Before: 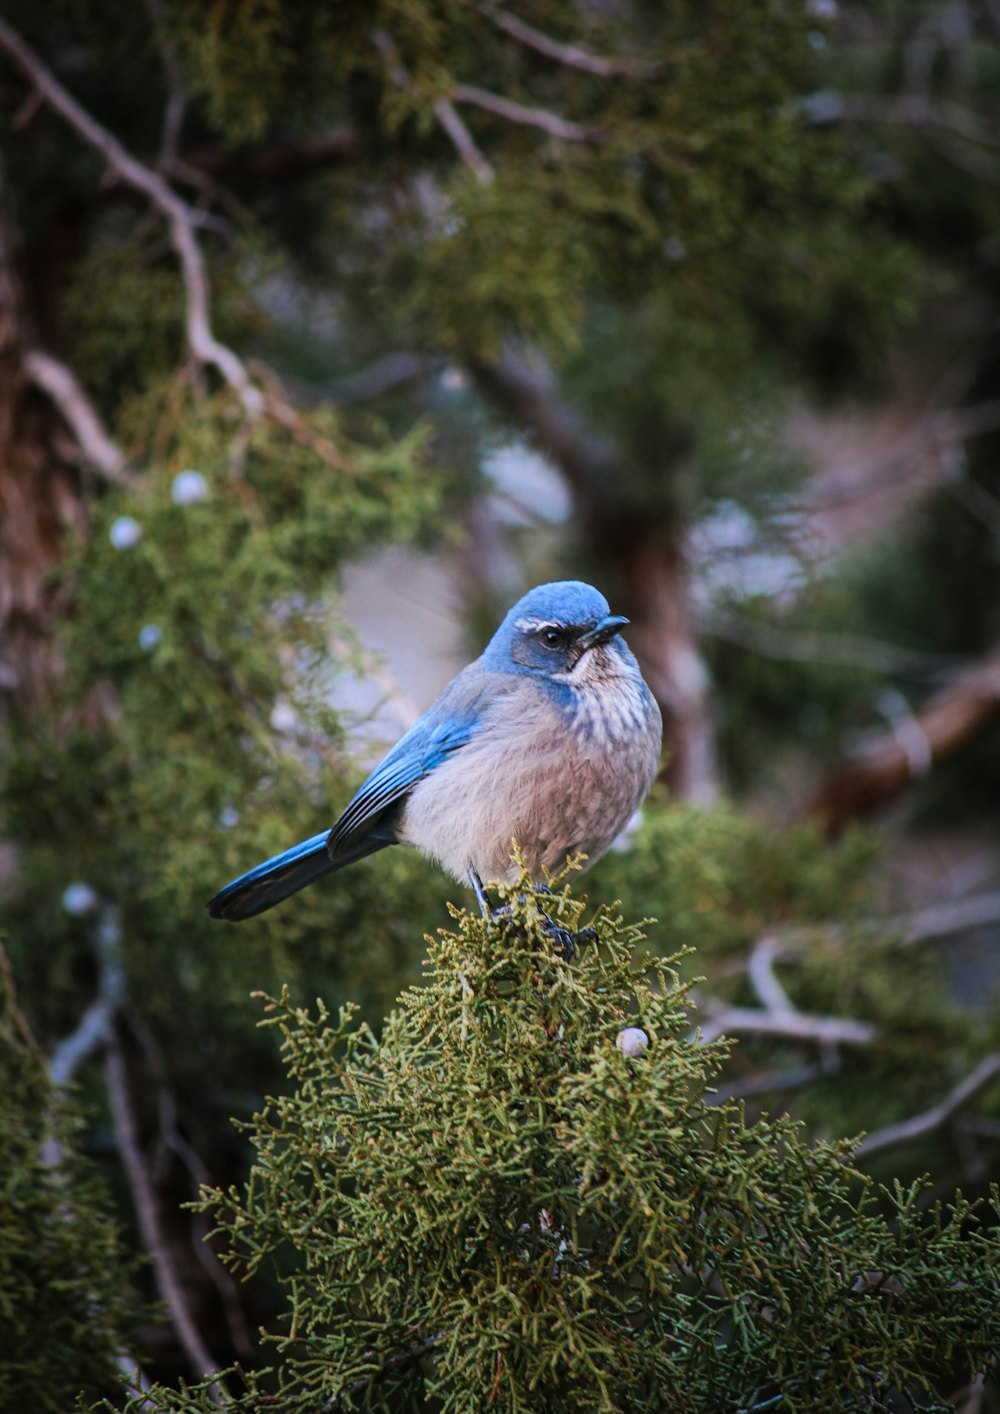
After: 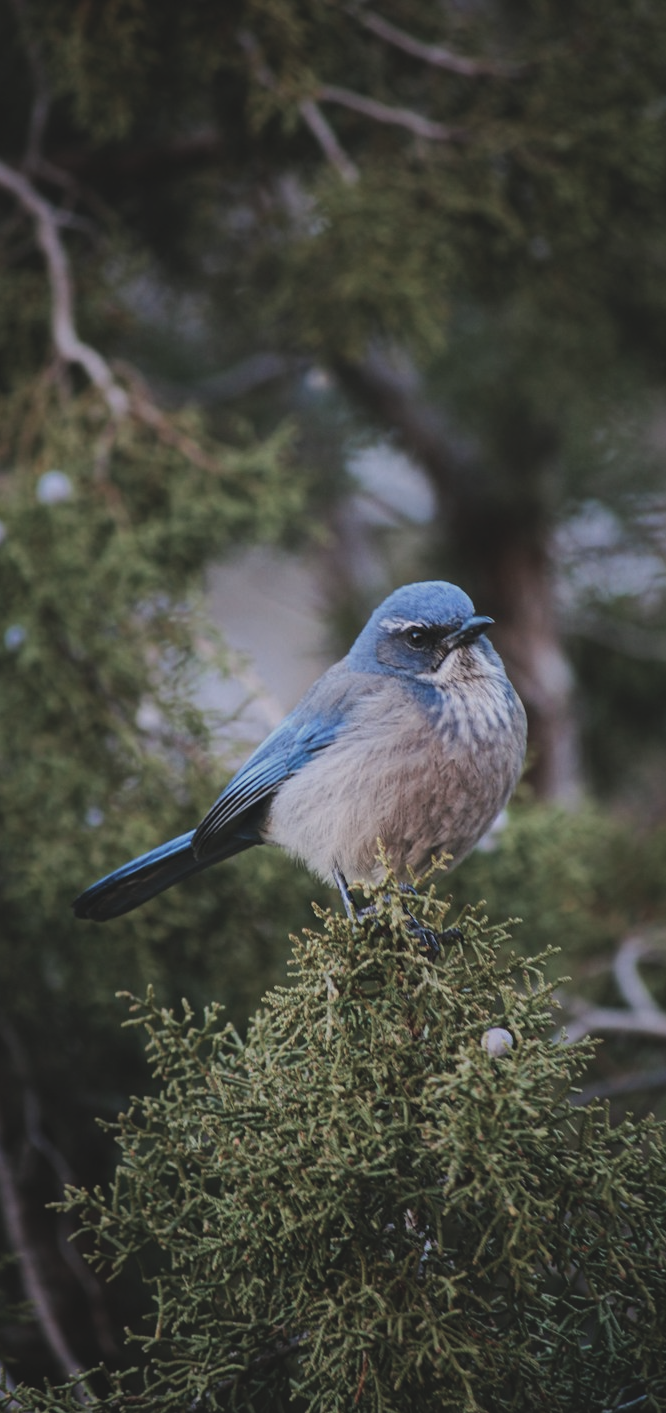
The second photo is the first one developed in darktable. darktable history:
crop and rotate: left 13.537%, right 19.796%
exposure: black level correction -0.015, exposure -0.5 EV, compensate highlight preservation false
white balance: emerald 1
color balance: input saturation 100.43%, contrast fulcrum 14.22%, output saturation 70.41%
